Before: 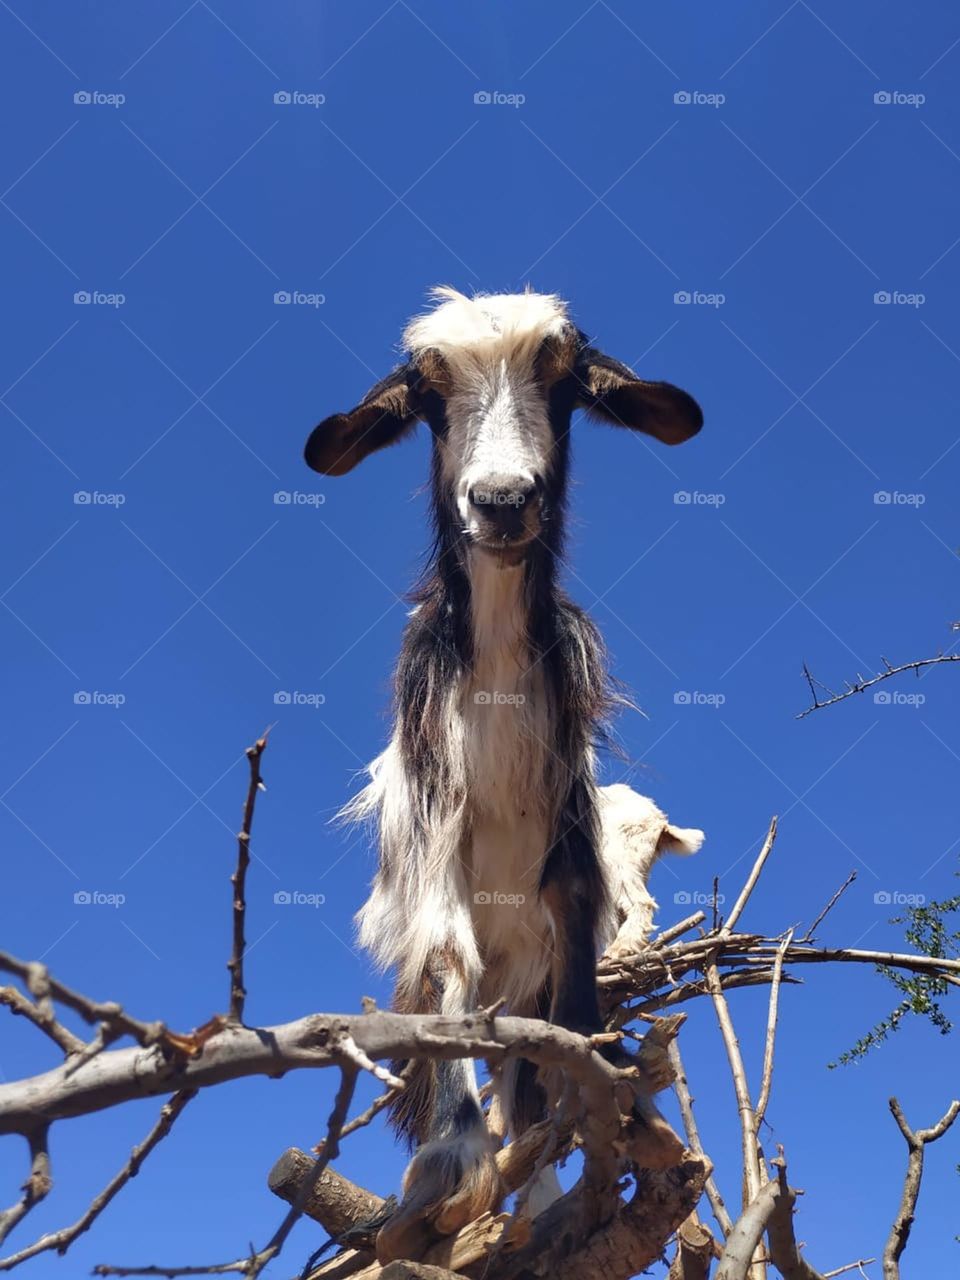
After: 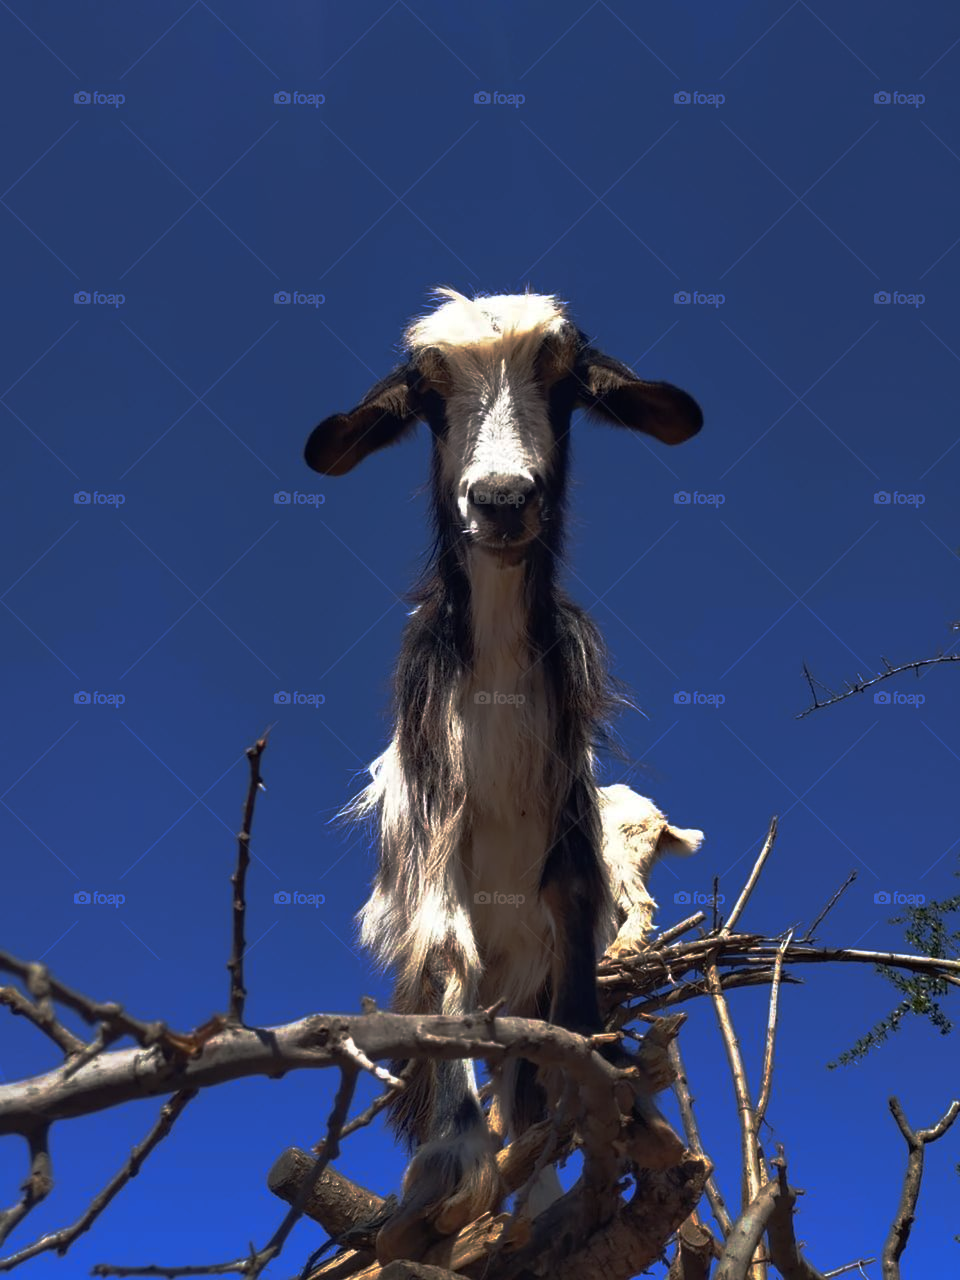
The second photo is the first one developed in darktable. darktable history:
base curve: curves: ch0 [(0, 0) (0.564, 0.291) (0.802, 0.731) (1, 1)], exposure shift 0.01, preserve colors none
